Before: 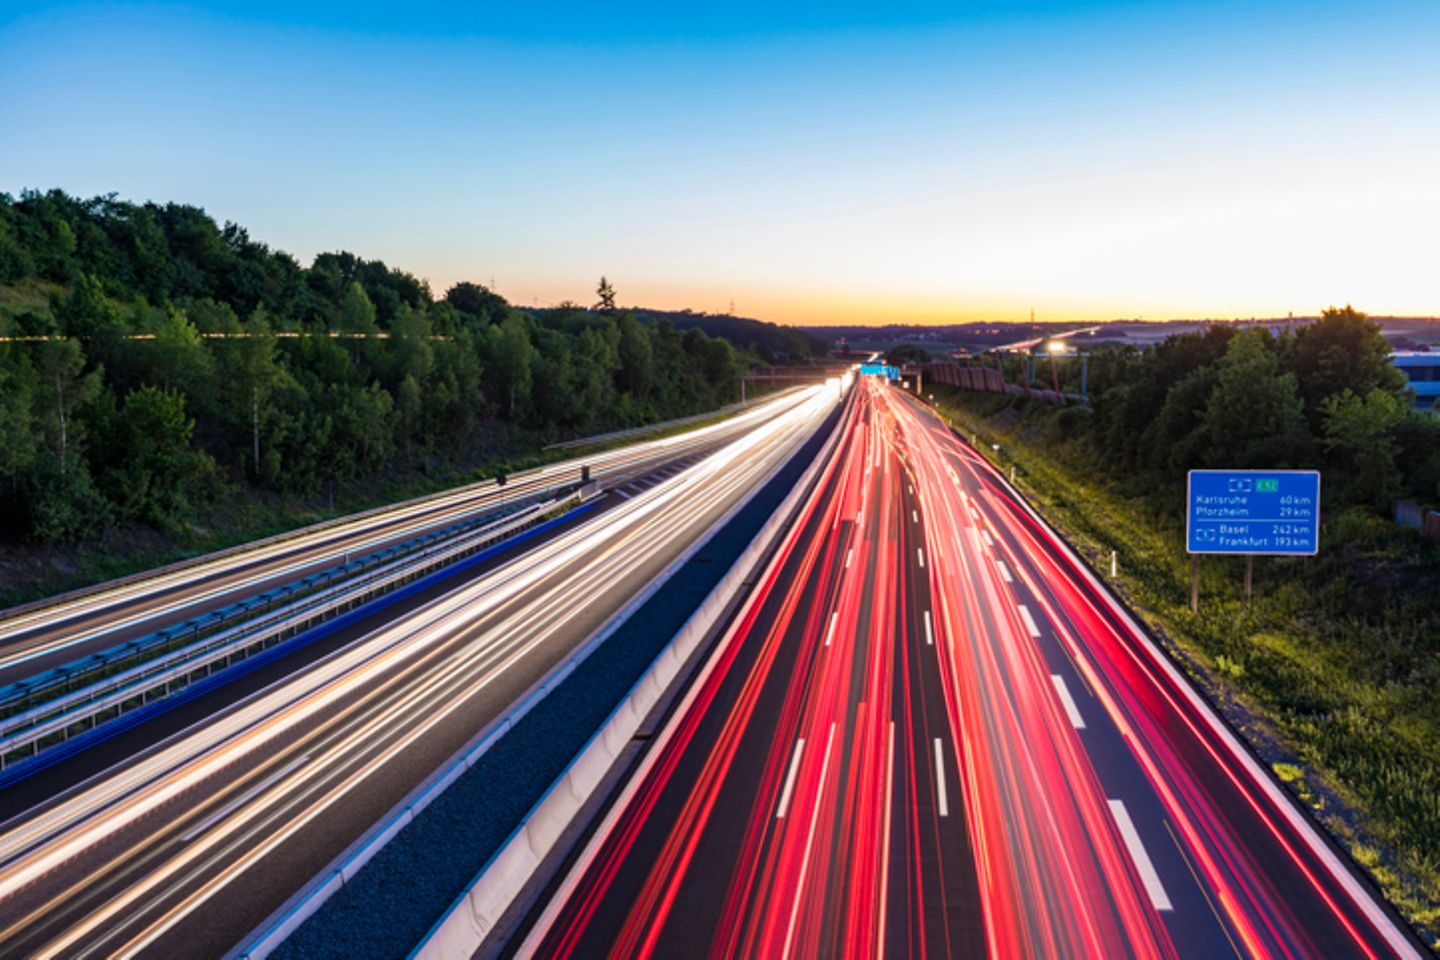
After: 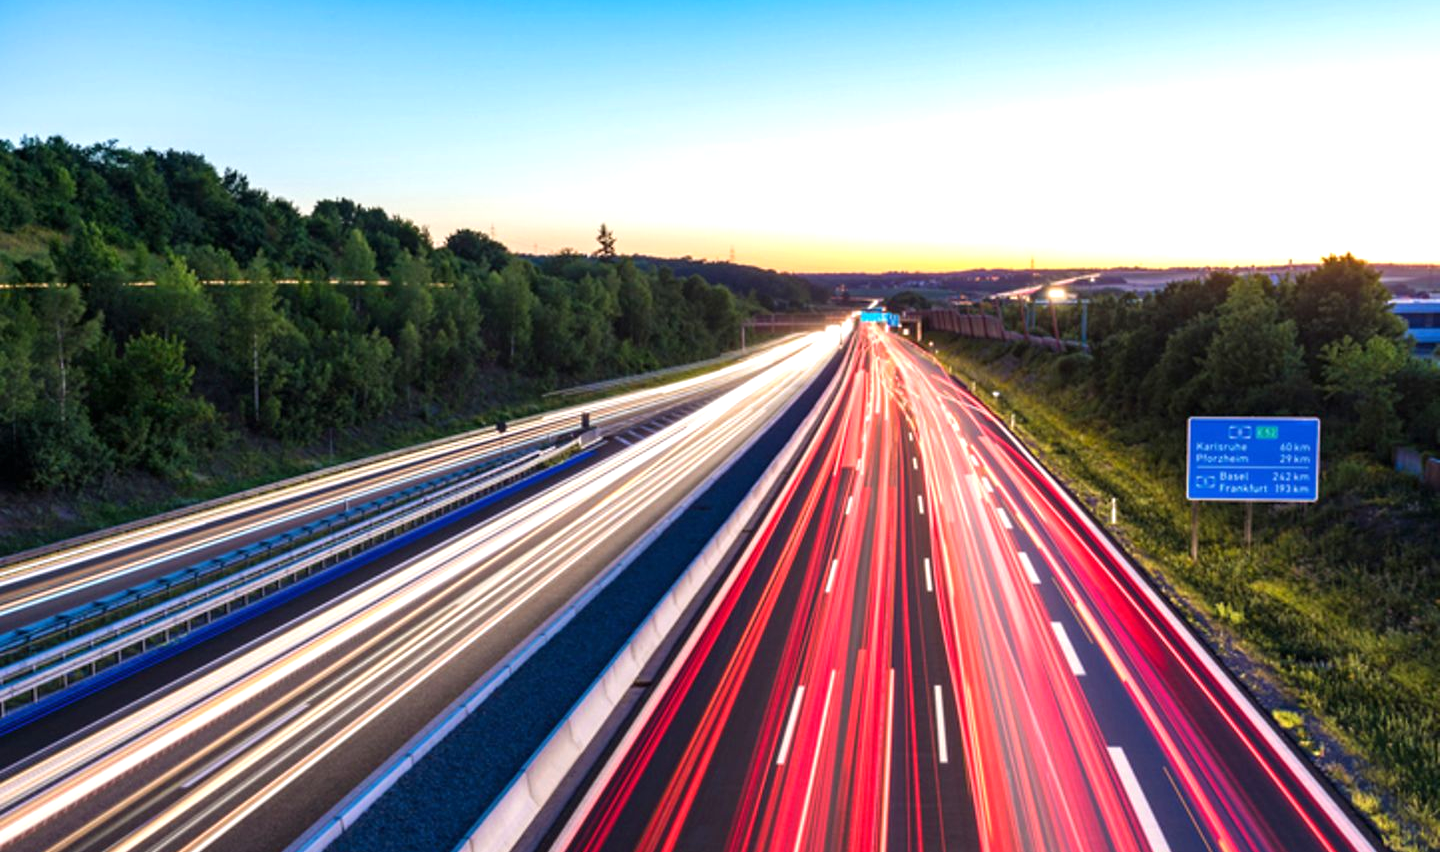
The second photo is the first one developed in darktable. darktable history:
exposure: black level correction 0, exposure 0.5 EV, compensate highlight preservation false
crop and rotate: top 5.609%, bottom 5.609%
